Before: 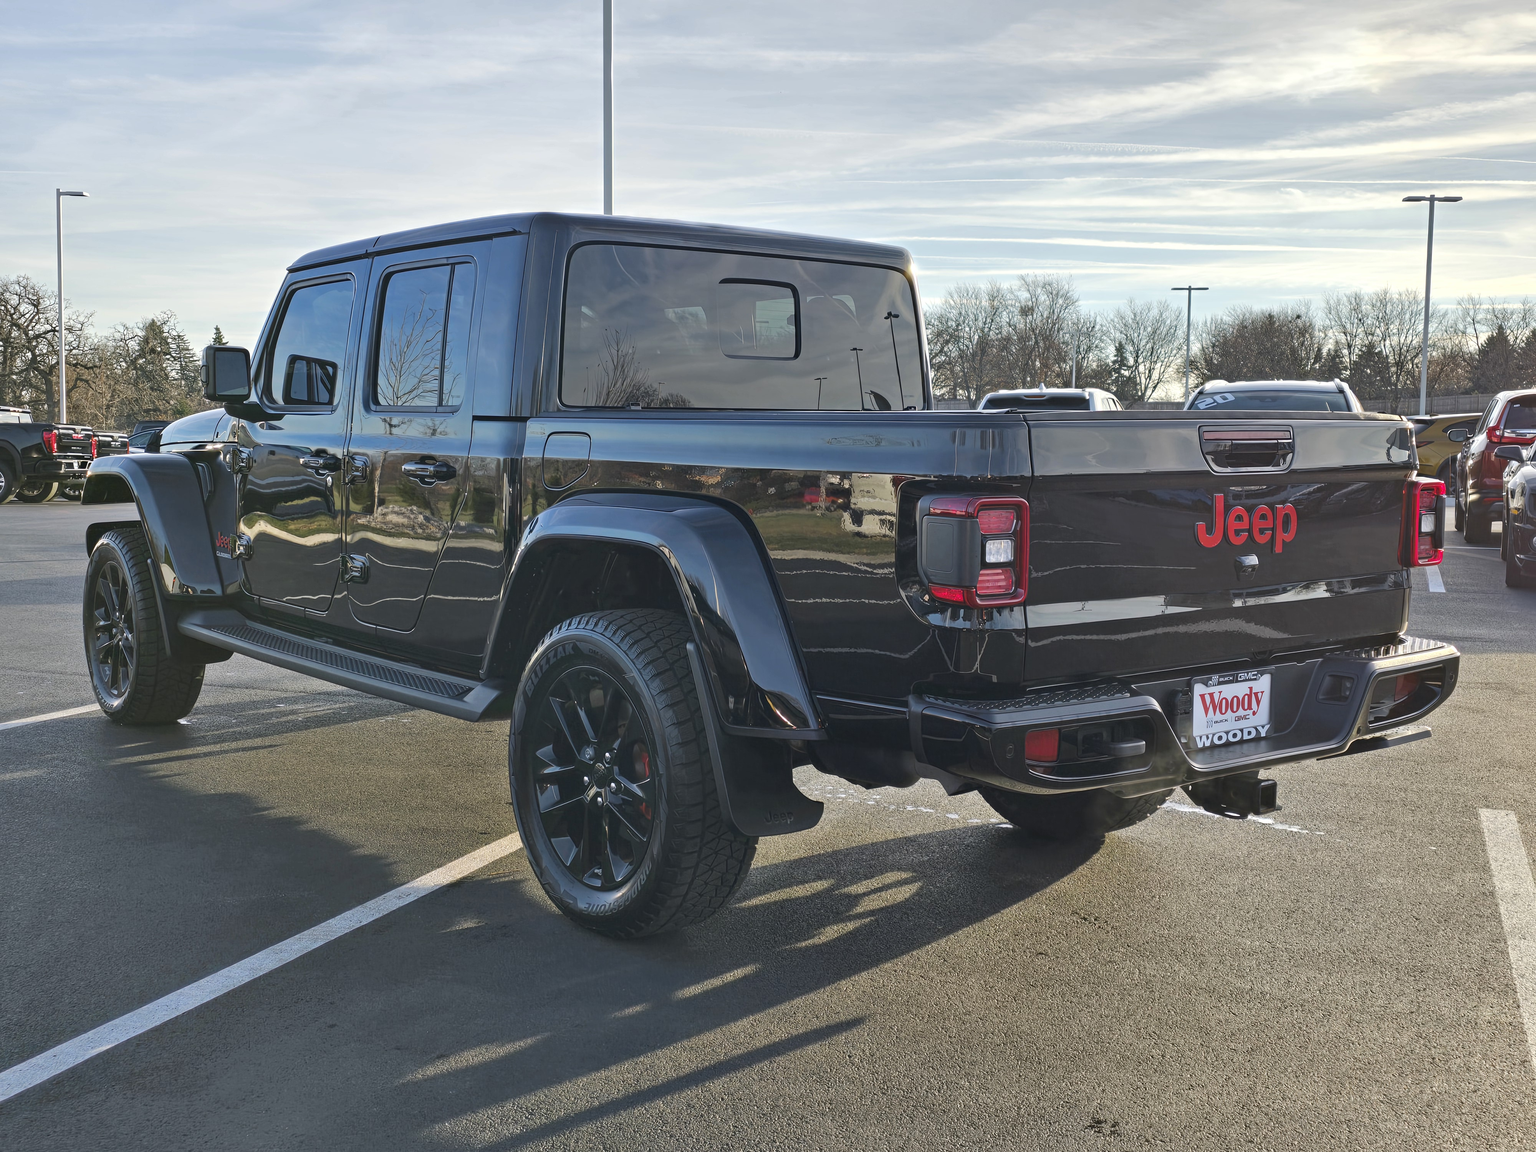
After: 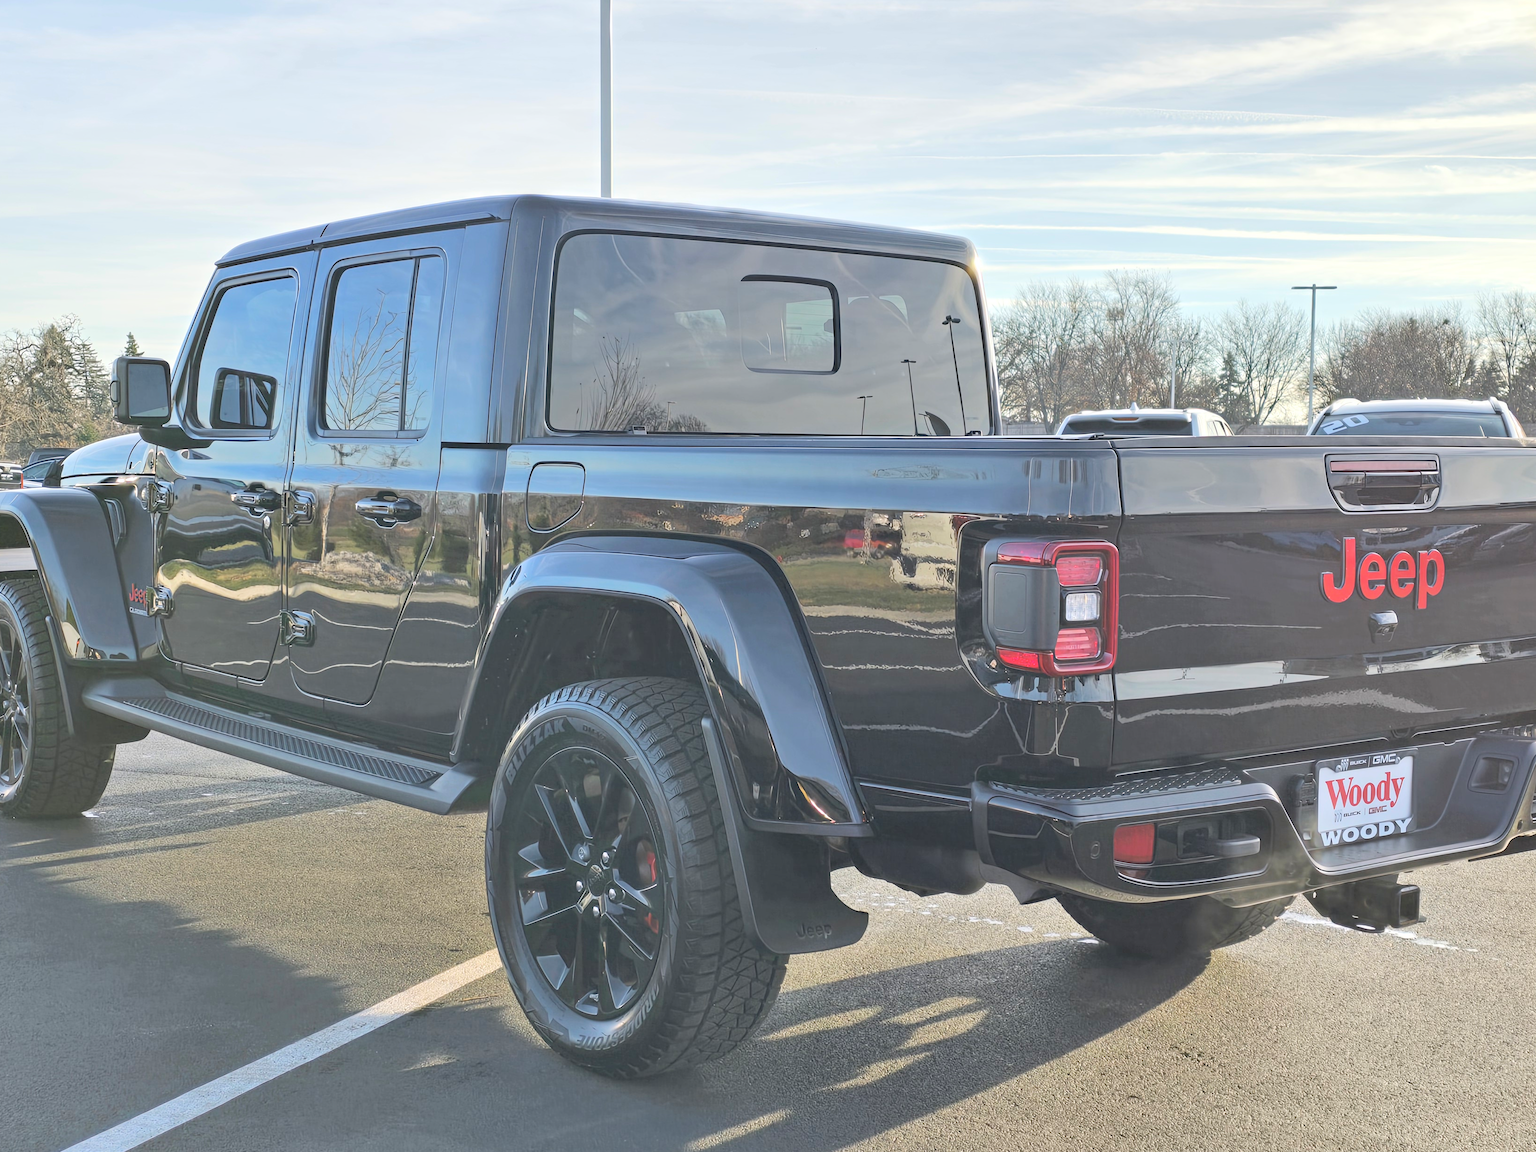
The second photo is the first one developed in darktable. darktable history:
crop and rotate: left 7.196%, top 4.574%, right 10.605%, bottom 13.178%
global tonemap: drago (0.7, 100)
